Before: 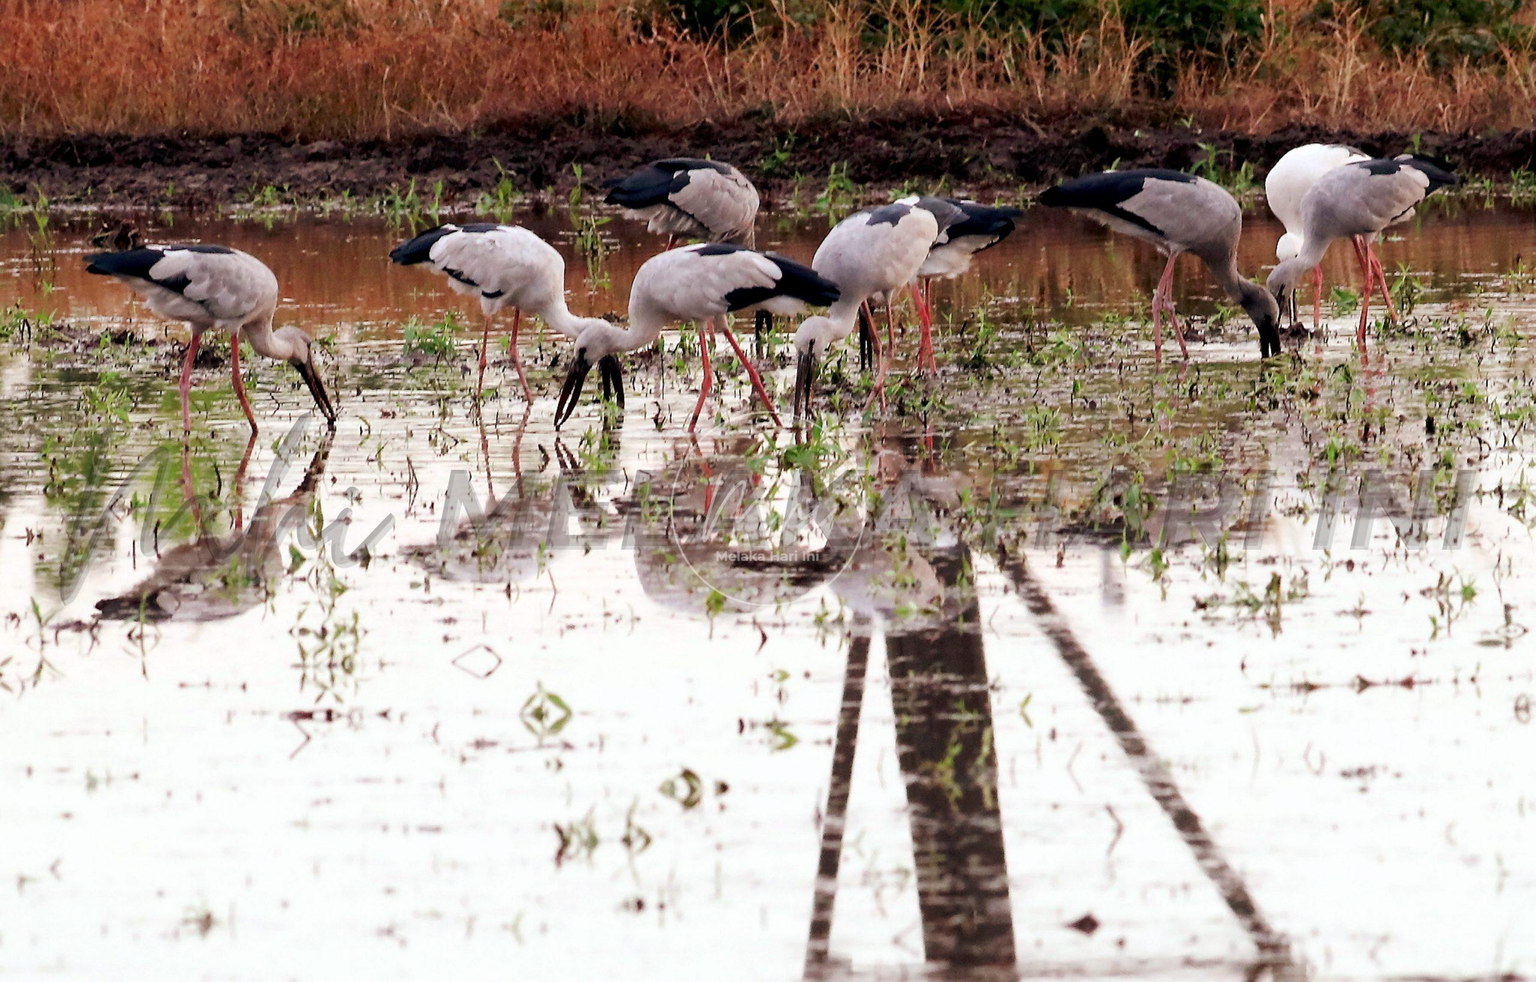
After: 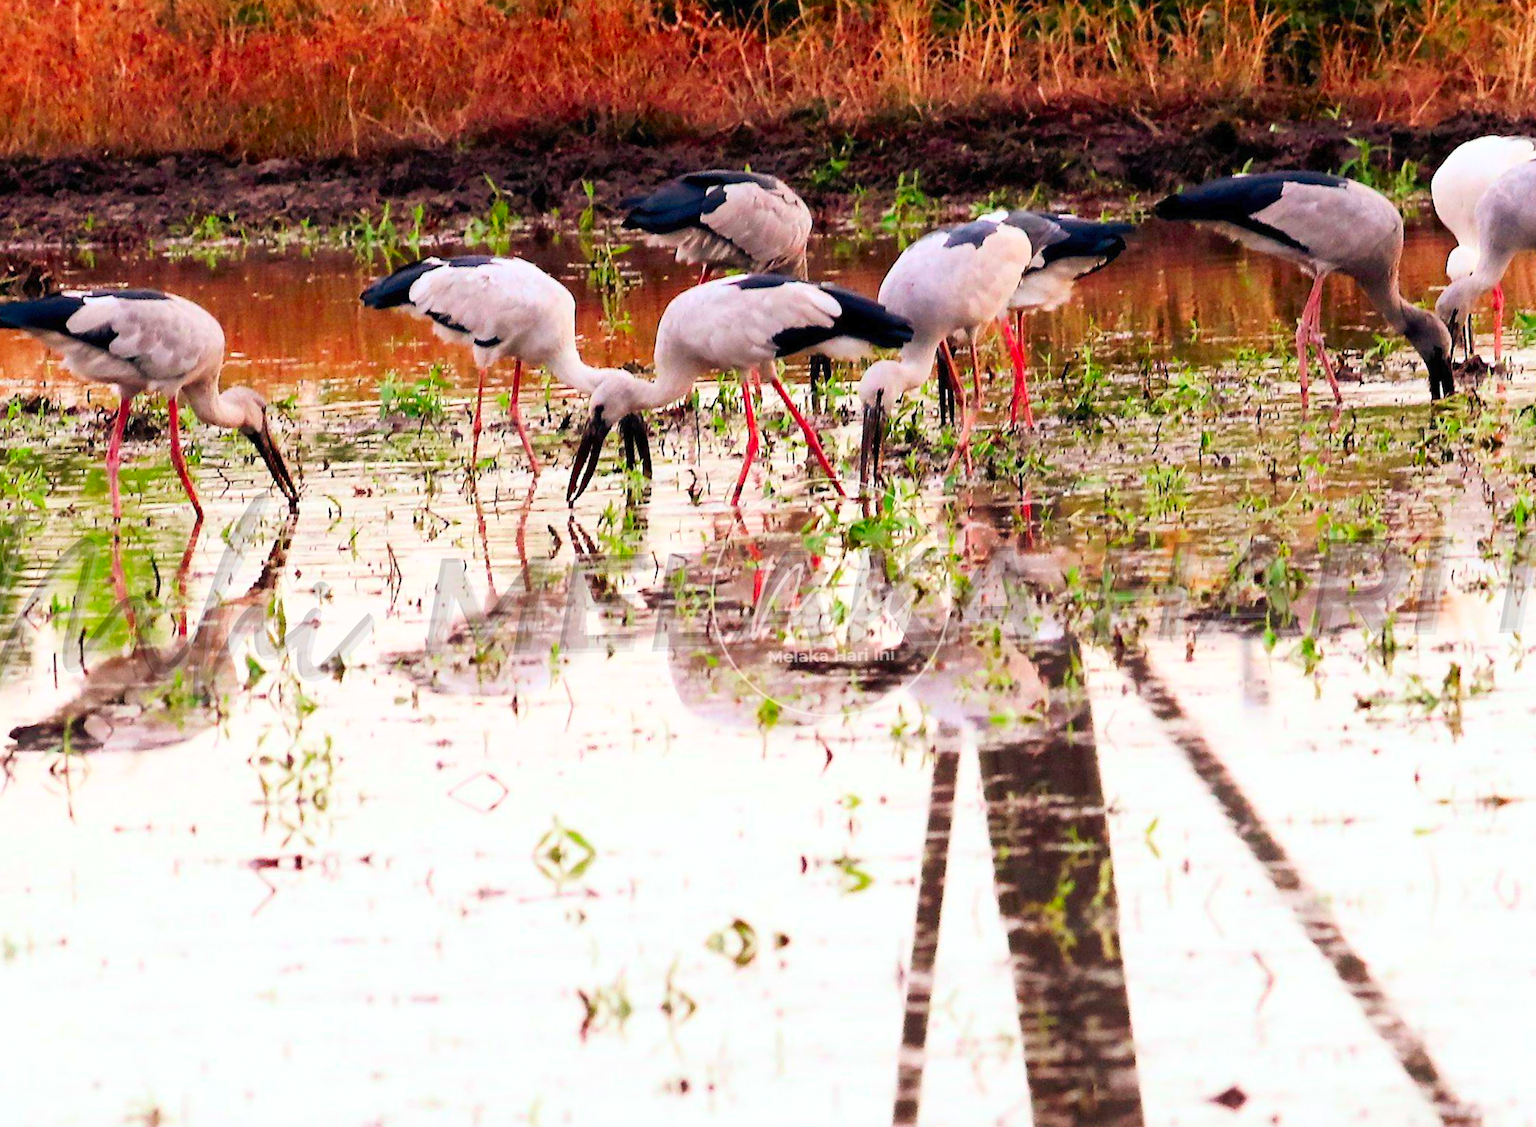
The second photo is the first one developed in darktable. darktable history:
crop and rotate: angle 1.25°, left 4.407%, top 0.525%, right 11.224%, bottom 2.47%
contrast brightness saturation: contrast 0.203, brightness 0.195, saturation 0.813
